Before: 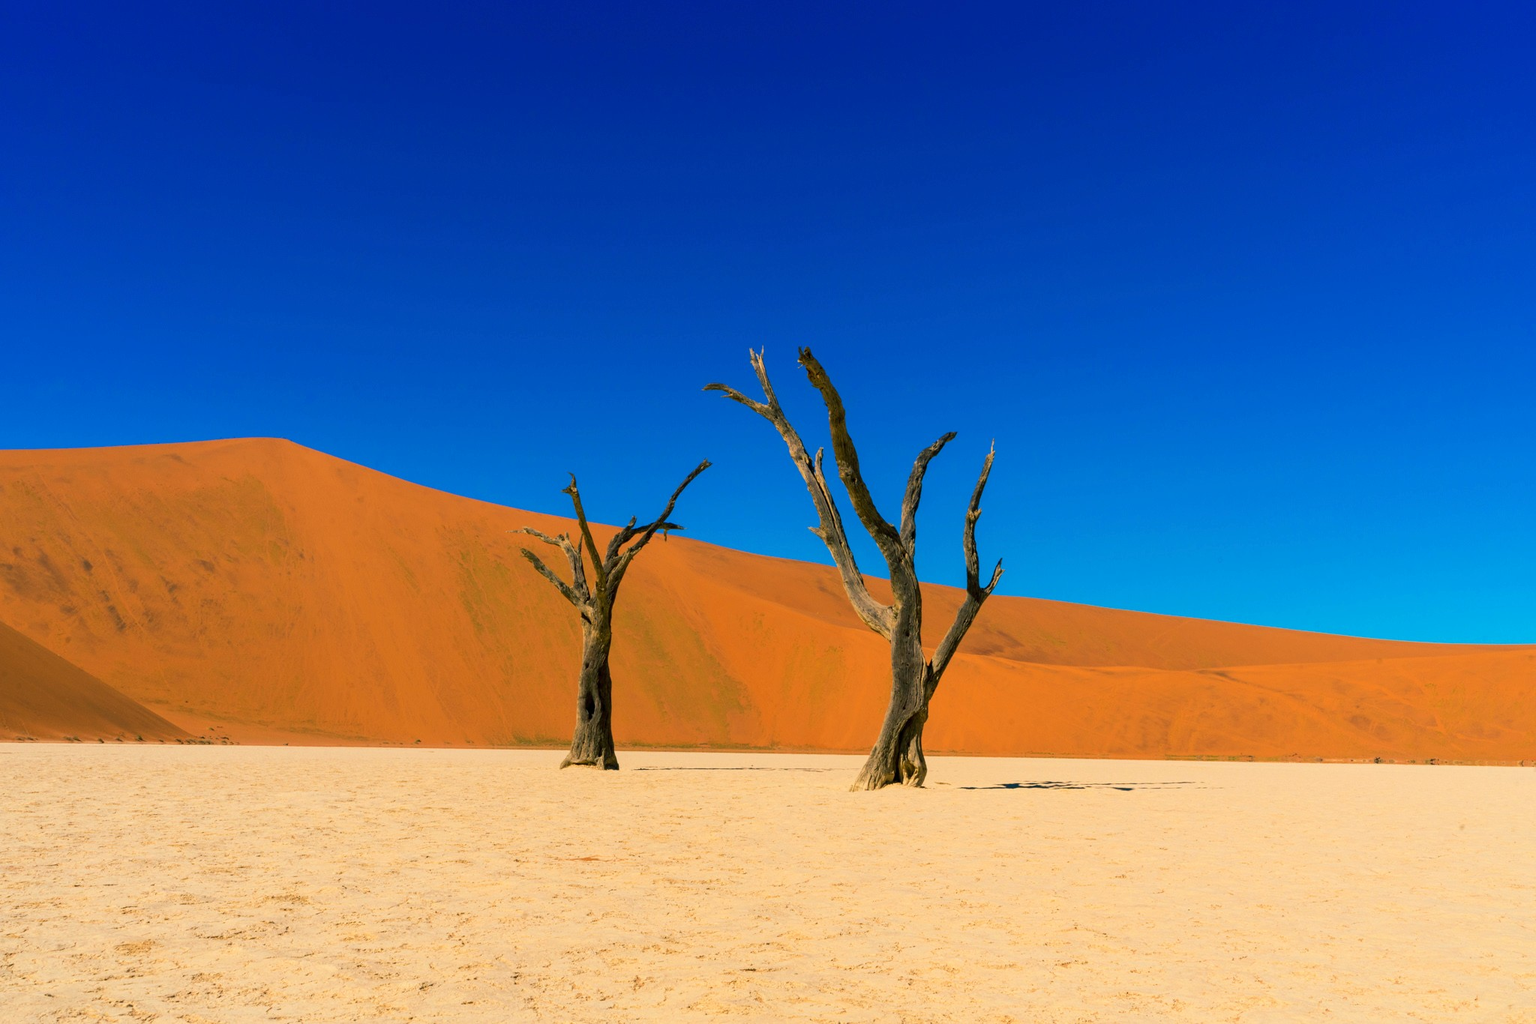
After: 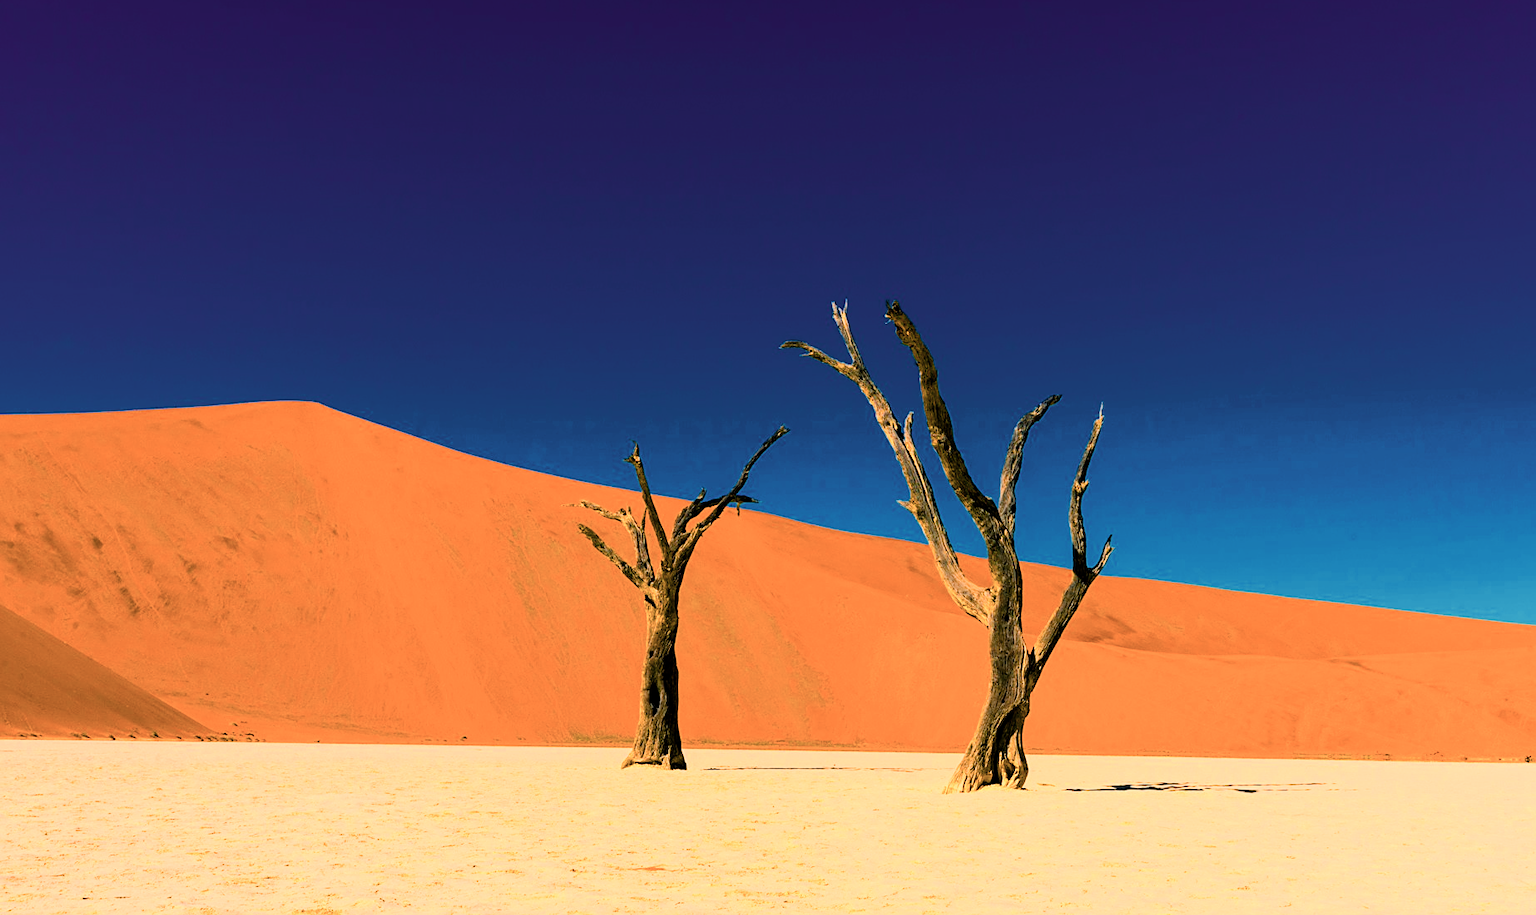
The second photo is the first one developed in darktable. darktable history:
filmic rgb: middle gray luminance 29.81%, black relative exposure -8.91 EV, white relative exposure 7.01 EV, threshold 5.96 EV, target black luminance 0%, hardness 2.94, latitude 3%, contrast 0.961, highlights saturation mix 3.9%, shadows ↔ highlights balance 11.29%, enable highlight reconstruction true
color zones: curves: ch0 [(0.018, 0.548) (0.224, 0.64) (0.425, 0.447) (0.675, 0.575) (0.732, 0.579)]; ch1 [(0.066, 0.487) (0.25, 0.5) (0.404, 0.43) (0.75, 0.421) (0.956, 0.421)]; ch2 [(0.044, 0.561) (0.215, 0.465) (0.399, 0.544) (0.465, 0.548) (0.614, 0.447) (0.724, 0.43) (0.882, 0.623) (0.956, 0.632)]
crop: top 7.48%, right 9.827%, bottom 11.963%
exposure: exposure 0.561 EV, compensate highlight preservation false
color balance rgb: global offset › luminance -0.282%, global offset › hue 259.91°, perceptual saturation grading › global saturation 30.571%, saturation formula JzAzBz (2021)
sharpen: on, module defaults
